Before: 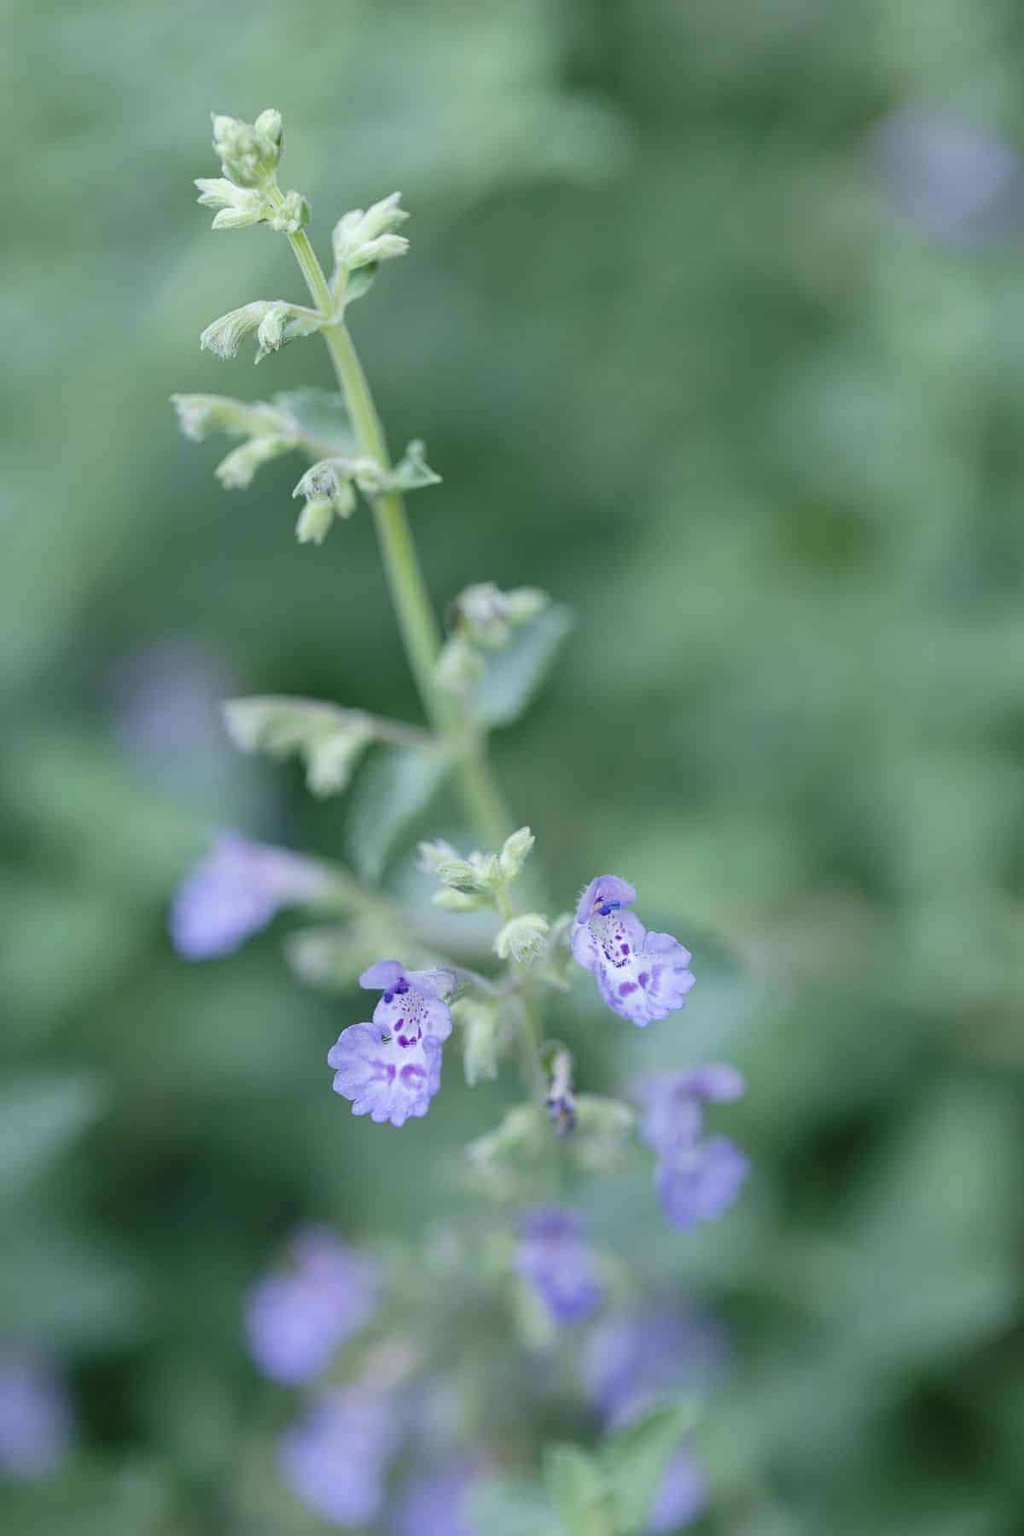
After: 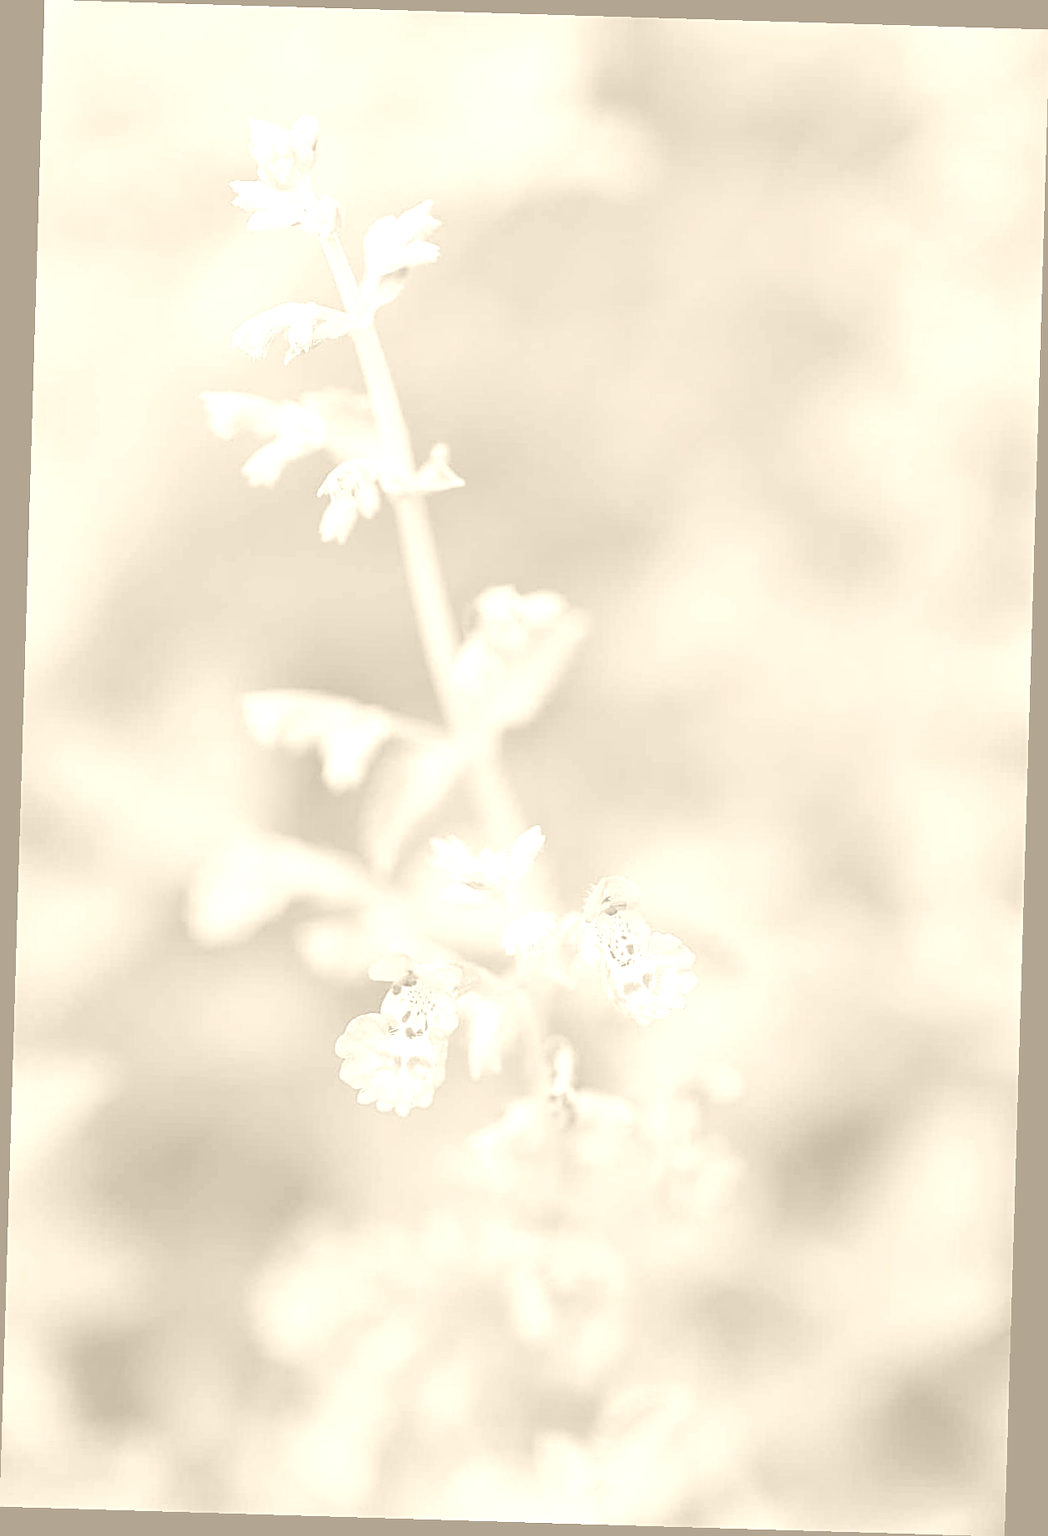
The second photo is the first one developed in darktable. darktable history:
rotate and perspective: rotation 1.72°, automatic cropping off
velvia: on, module defaults
shadows and highlights: shadows 37.27, highlights -28.18, soften with gaussian
colorize: hue 36°, saturation 71%, lightness 80.79%
sharpen: on, module defaults
